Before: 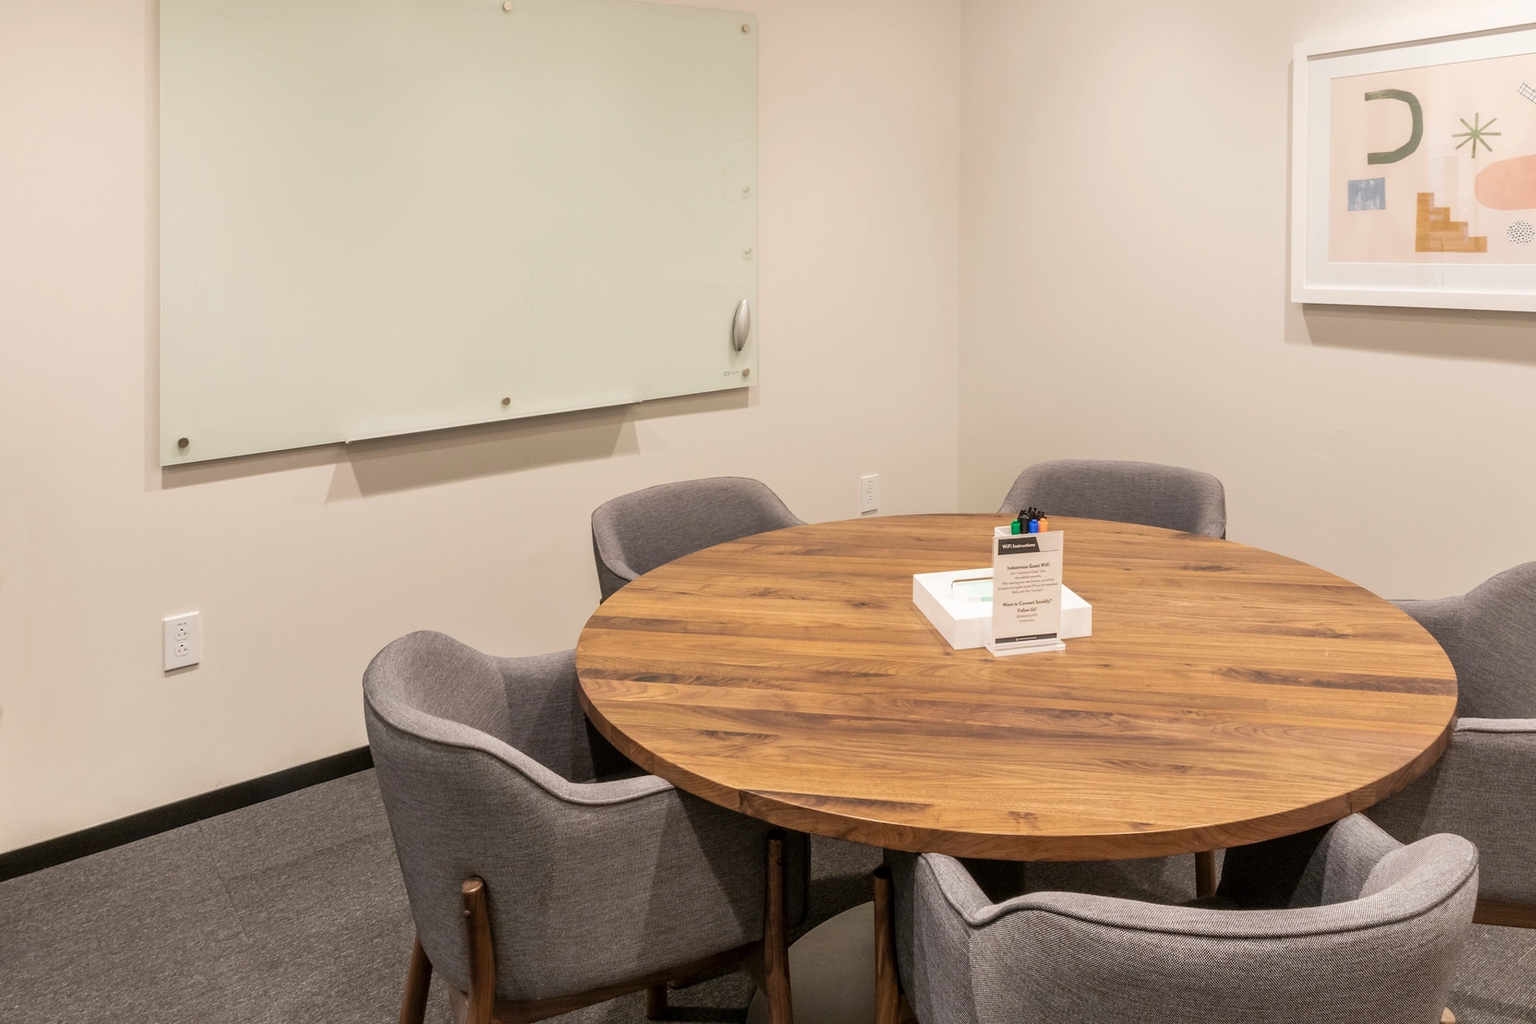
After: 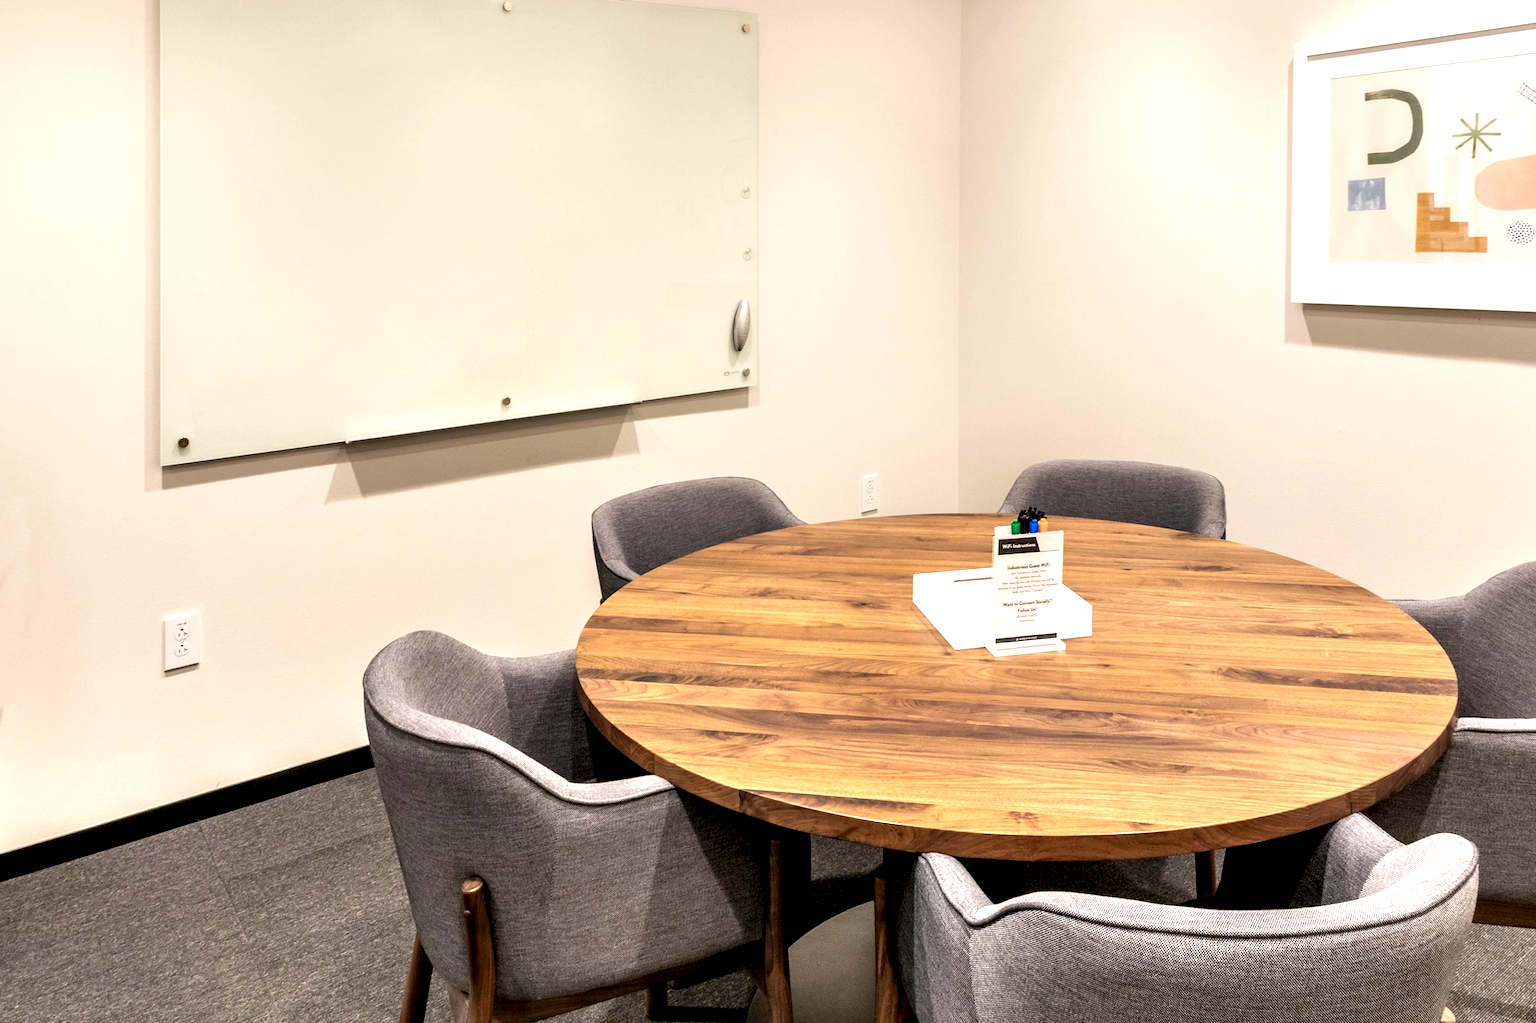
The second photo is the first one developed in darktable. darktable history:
contrast equalizer: octaves 7, y [[0.6 ×6], [0.55 ×6], [0 ×6], [0 ×6], [0 ×6]]
exposure: black level correction 0, exposure 0.499 EV, compensate highlight preservation false
